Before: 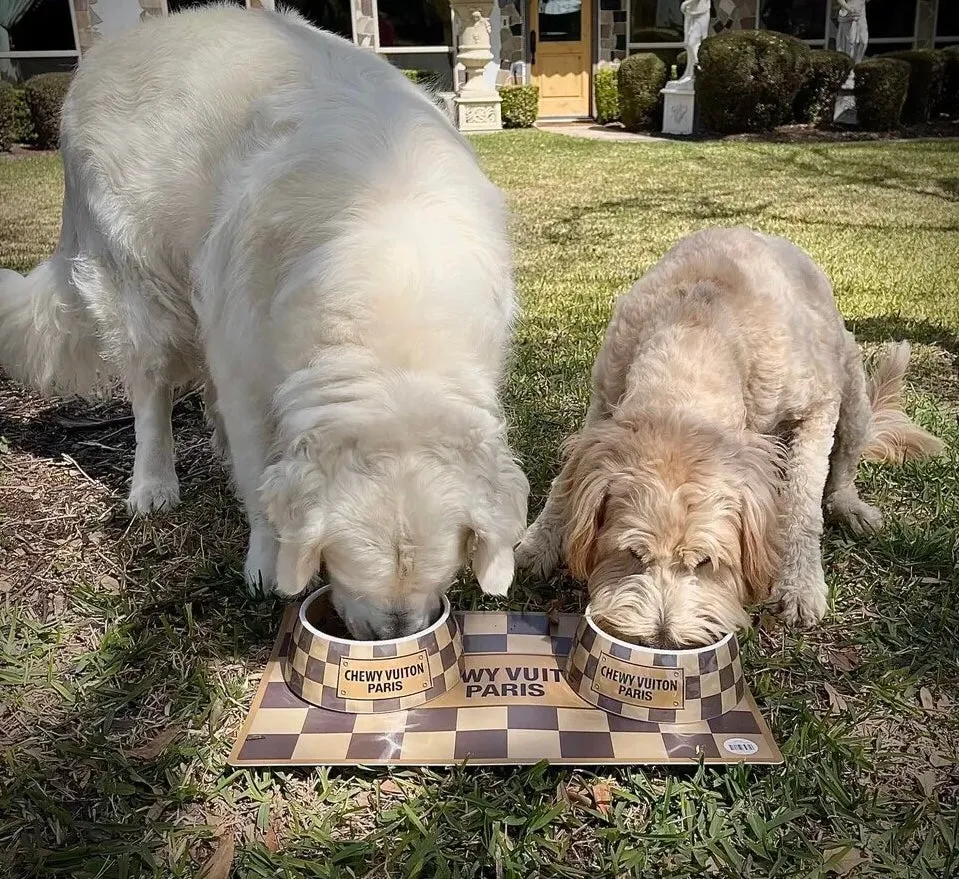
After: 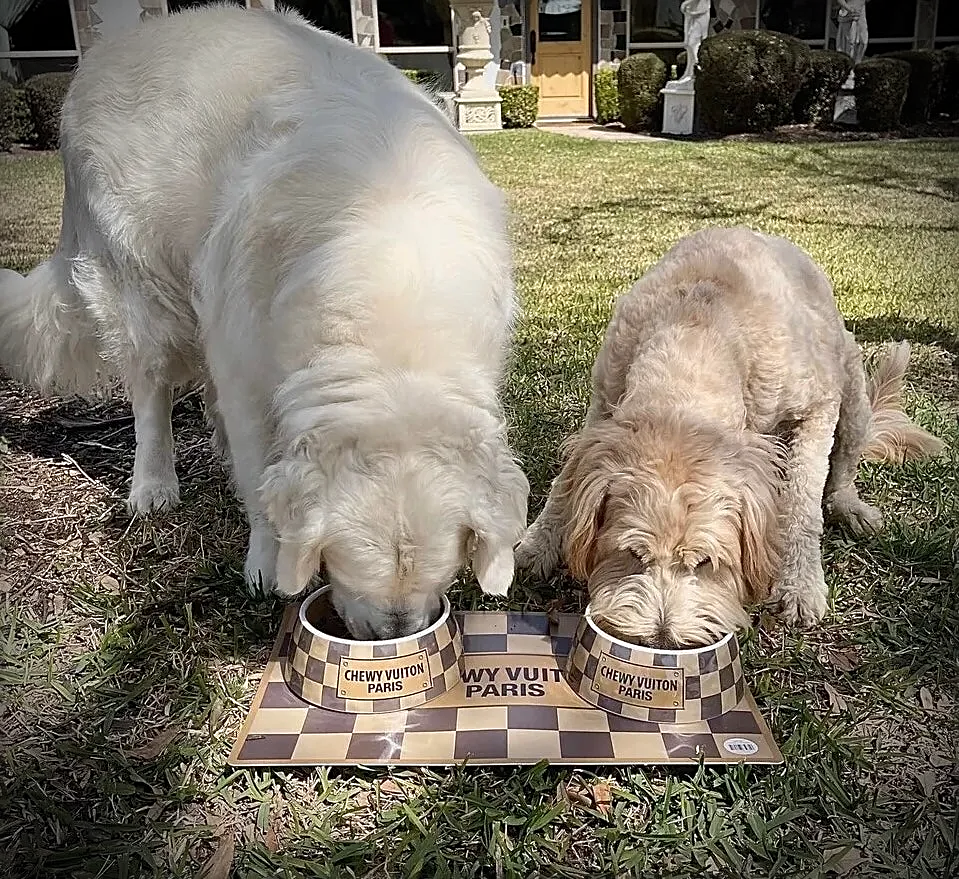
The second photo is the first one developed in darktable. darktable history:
tone equalizer: edges refinement/feathering 500, mask exposure compensation -1.57 EV, preserve details no
contrast brightness saturation: saturation -0.056
sharpen: on, module defaults
vignetting: fall-off start 86.09%, automatic ratio true, unbound false
